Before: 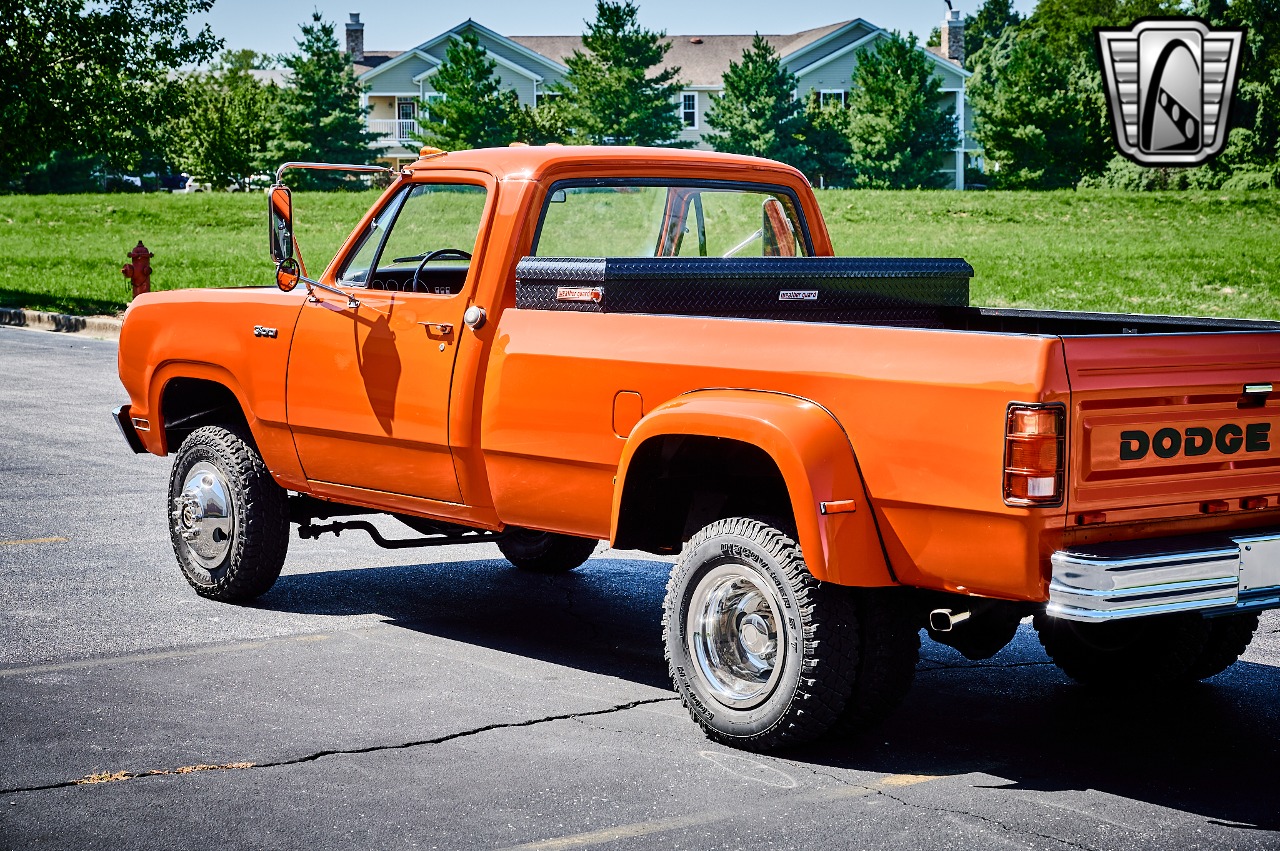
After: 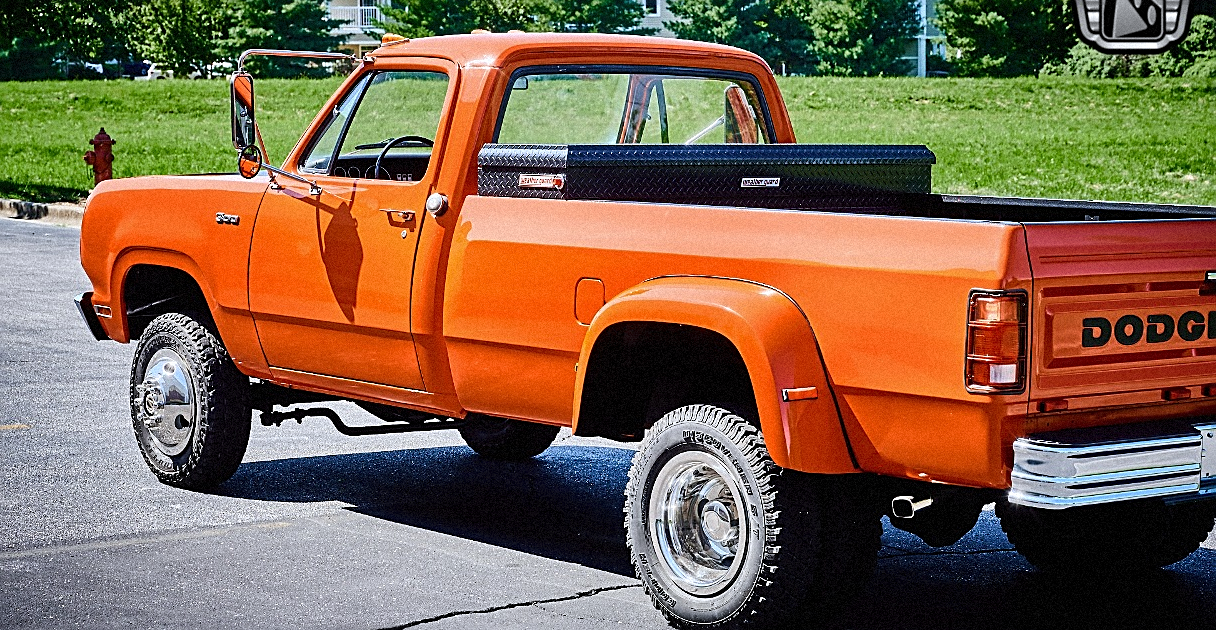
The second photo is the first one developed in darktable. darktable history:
grain: mid-tones bias 0%
sharpen: on, module defaults
crop and rotate: left 2.991%, top 13.302%, right 1.981%, bottom 12.636%
white balance: red 0.98, blue 1.034
